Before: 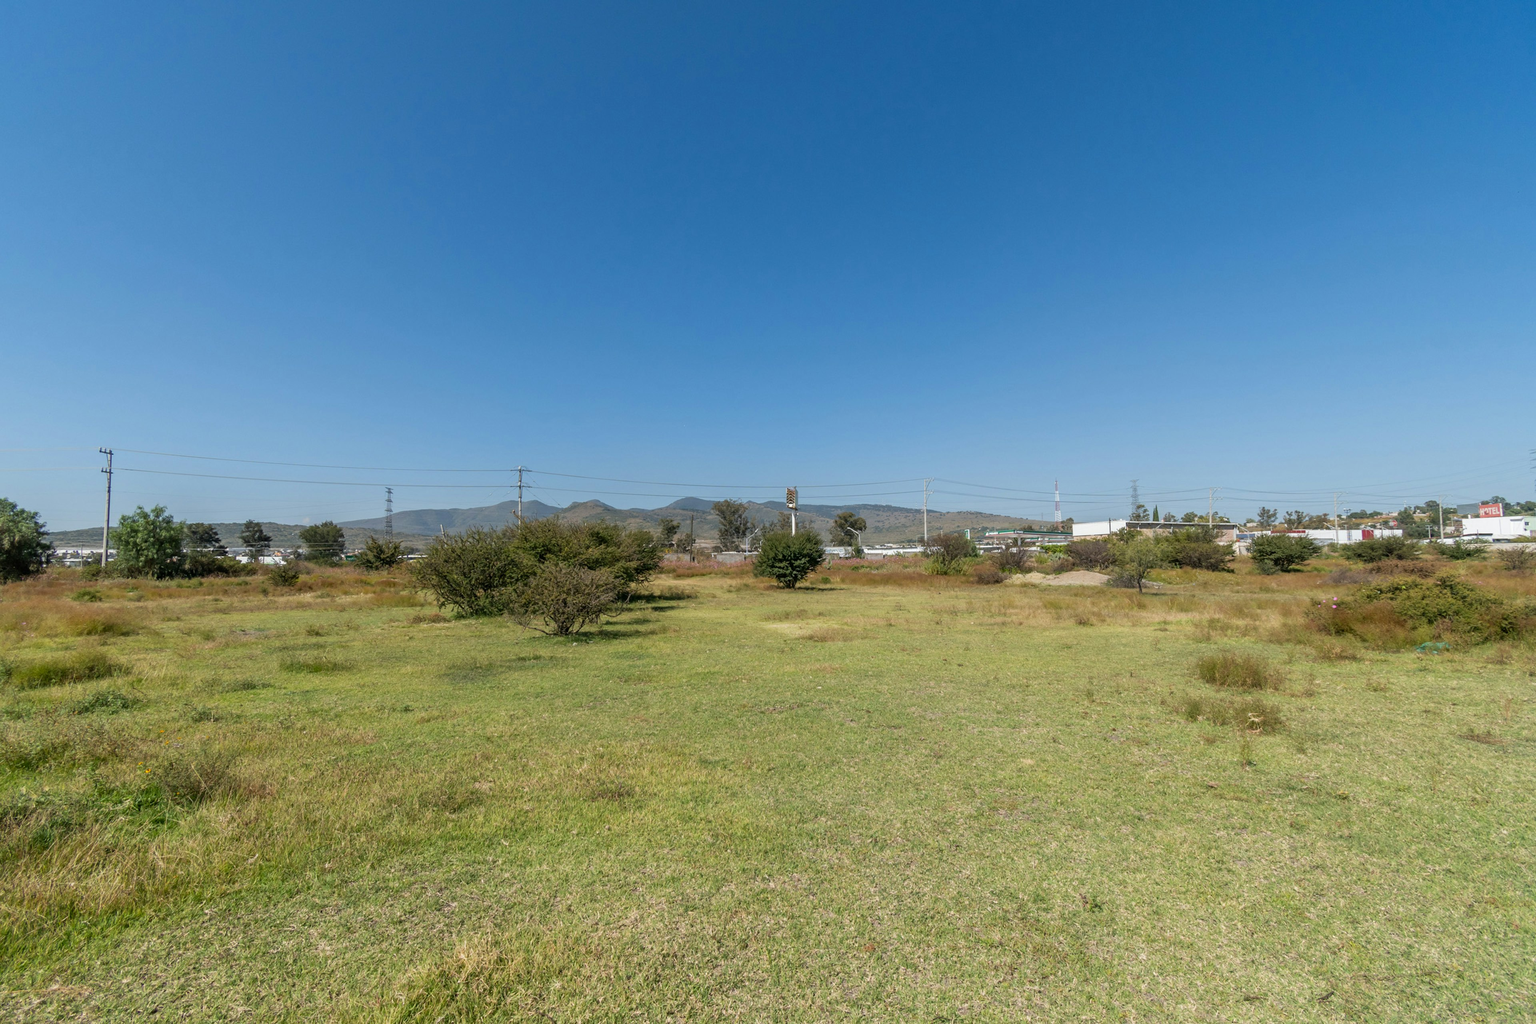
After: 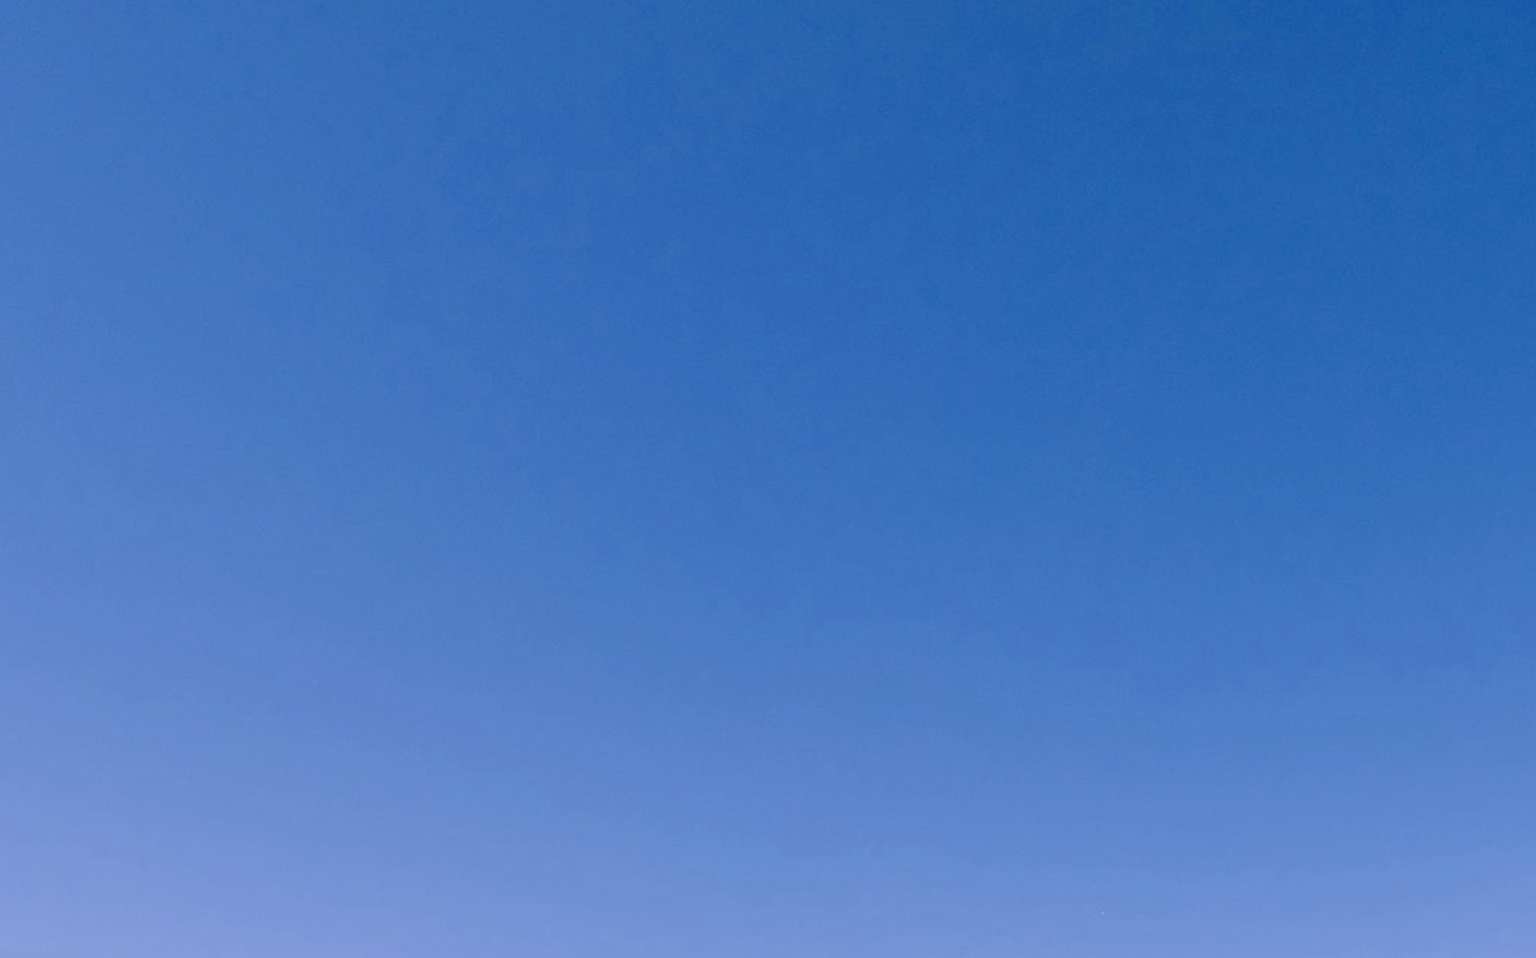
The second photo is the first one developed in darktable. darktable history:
filmic rgb: black relative exposure -6.92 EV, white relative exposure 5.59 EV, hardness 2.84
crop: left 15.446%, top 5.449%, right 43.983%, bottom 56.562%
local contrast: on, module defaults
color correction: highlights a* 15.12, highlights b* -24.55
